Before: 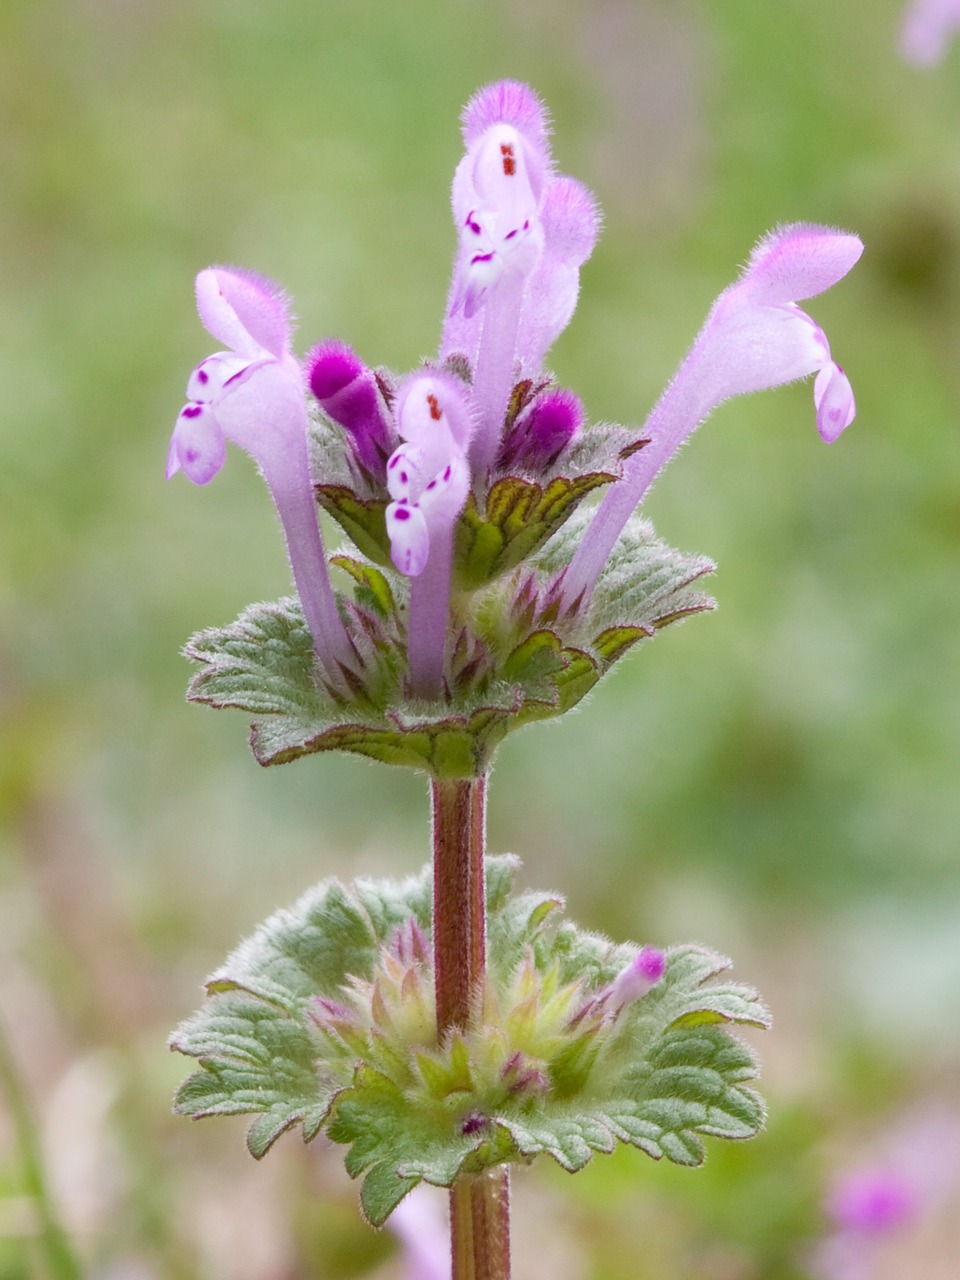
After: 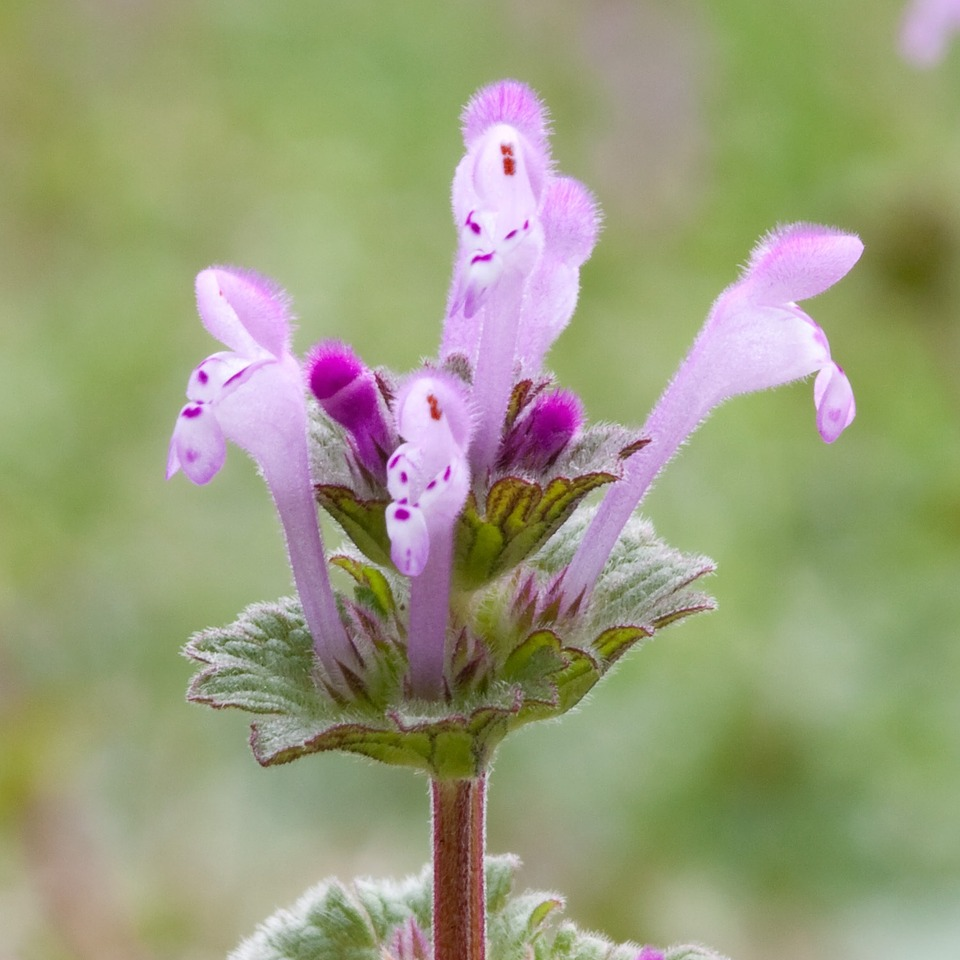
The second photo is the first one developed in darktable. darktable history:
color balance: on, module defaults
crop: bottom 24.967%
